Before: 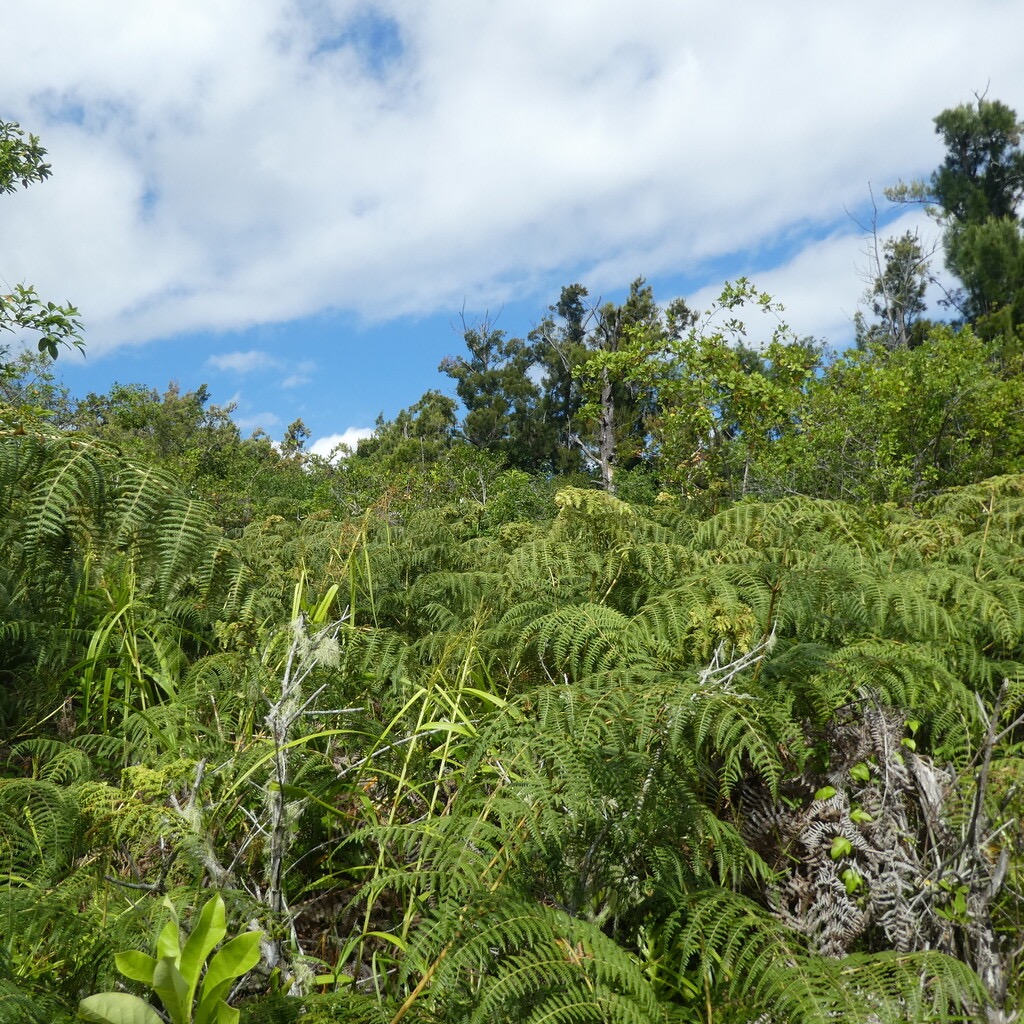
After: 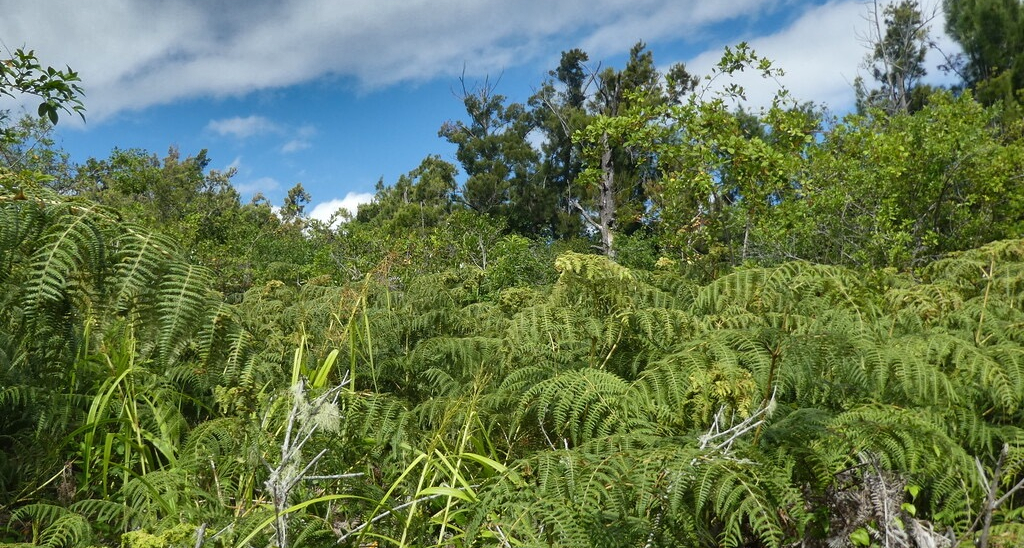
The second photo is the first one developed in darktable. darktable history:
crop and rotate: top 23.043%, bottom 23.437%
shadows and highlights: shadows 20.91, highlights -82.73, soften with gaussian
